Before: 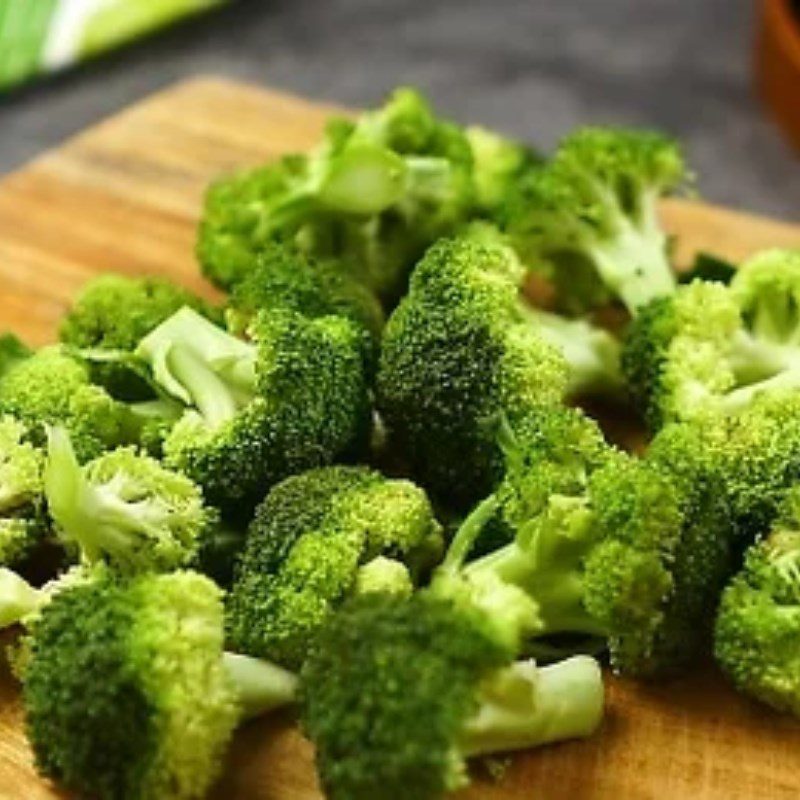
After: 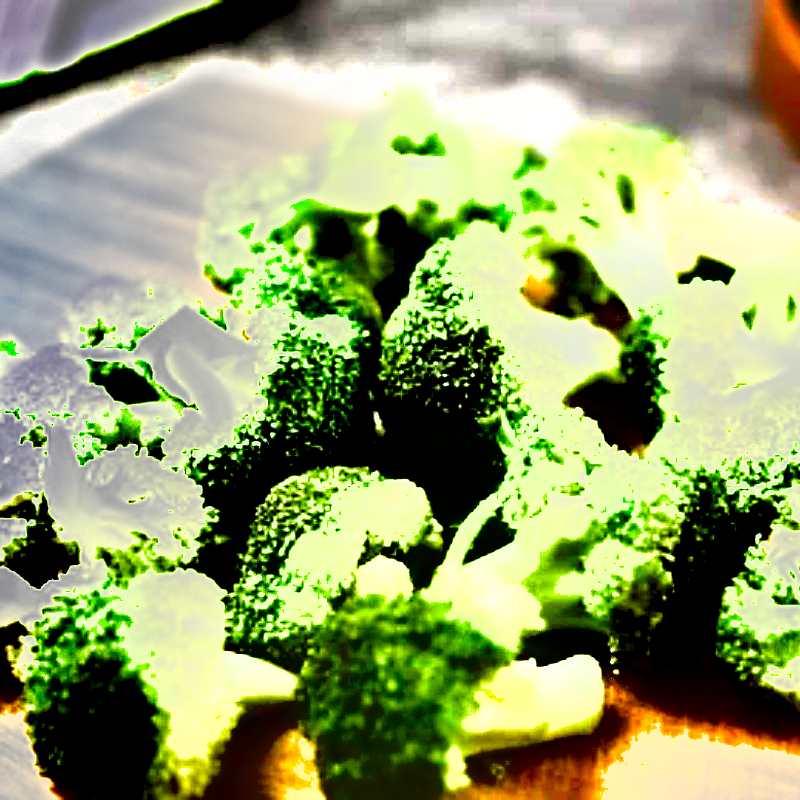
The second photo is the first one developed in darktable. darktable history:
shadows and highlights: radius 267.39, soften with gaussian
exposure: black level correction 0, exposure 1.686 EV, compensate highlight preservation false
tone equalizer: -8 EV -1.06 EV, -7 EV -1.05 EV, -6 EV -0.84 EV, -5 EV -0.583 EV, -3 EV 0.586 EV, -2 EV 0.864 EV, -1 EV 1.01 EV, +0 EV 1.07 EV, smoothing diameter 2.14%, edges refinement/feathering 16.06, mask exposure compensation -1.57 EV, filter diffusion 5
